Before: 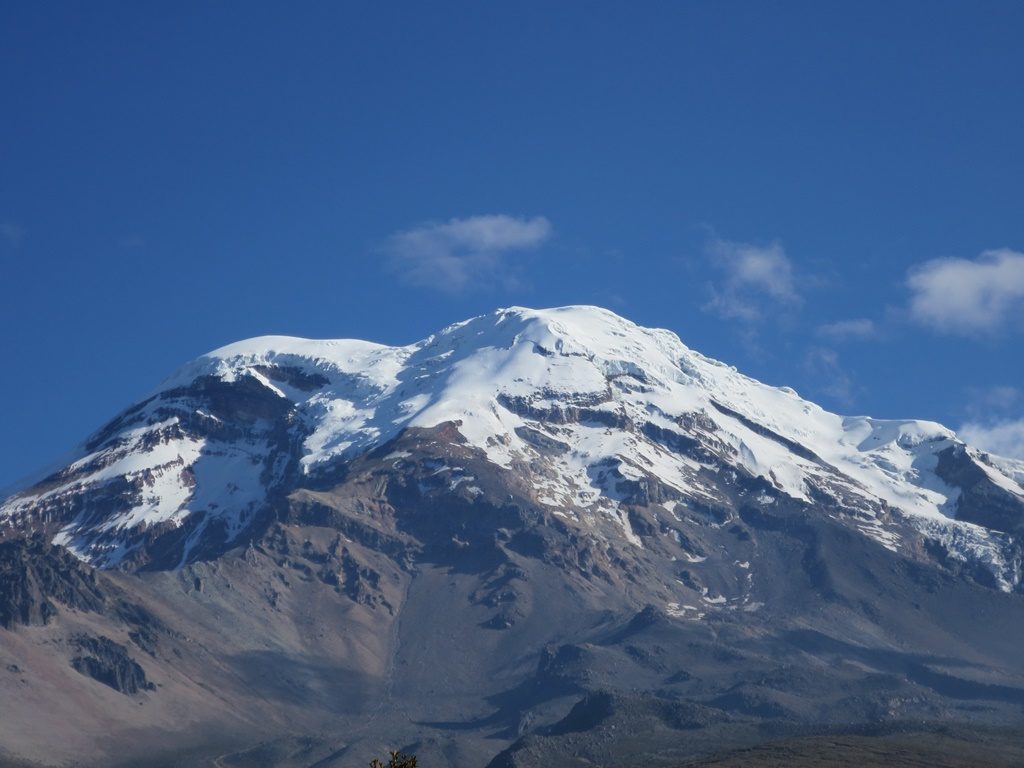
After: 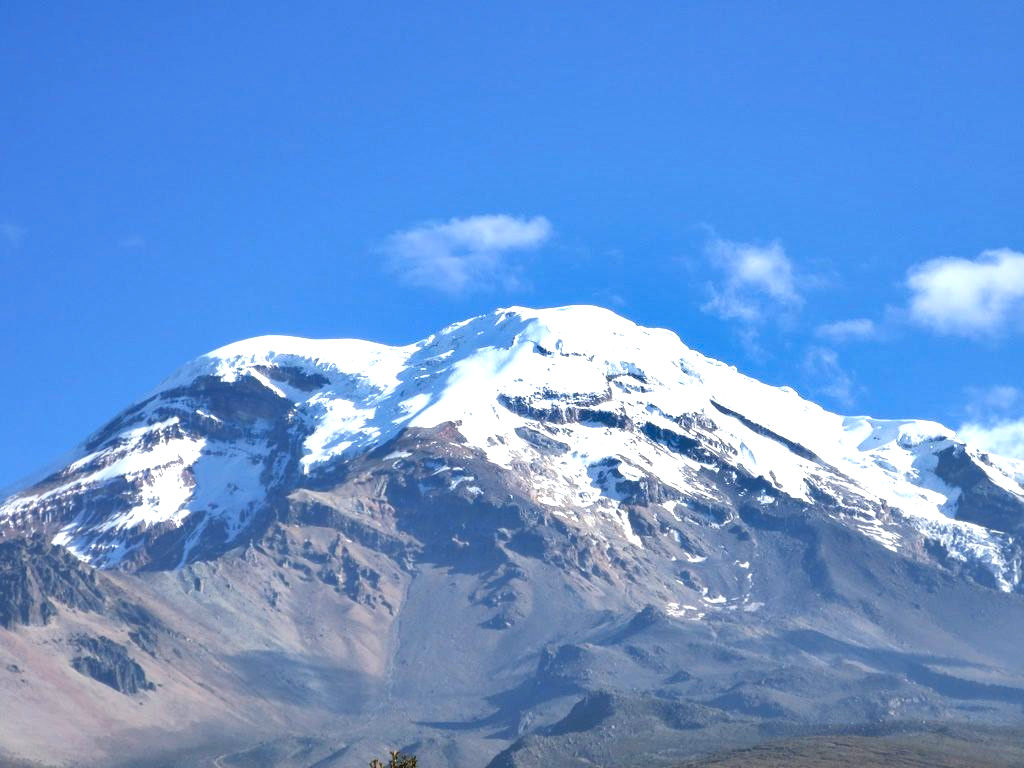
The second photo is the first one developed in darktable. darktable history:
exposure: black level correction 0, exposure 1.379 EV, compensate exposure bias true, compensate highlight preservation false
levels: levels [0, 0.478, 1]
shadows and highlights: soften with gaussian
